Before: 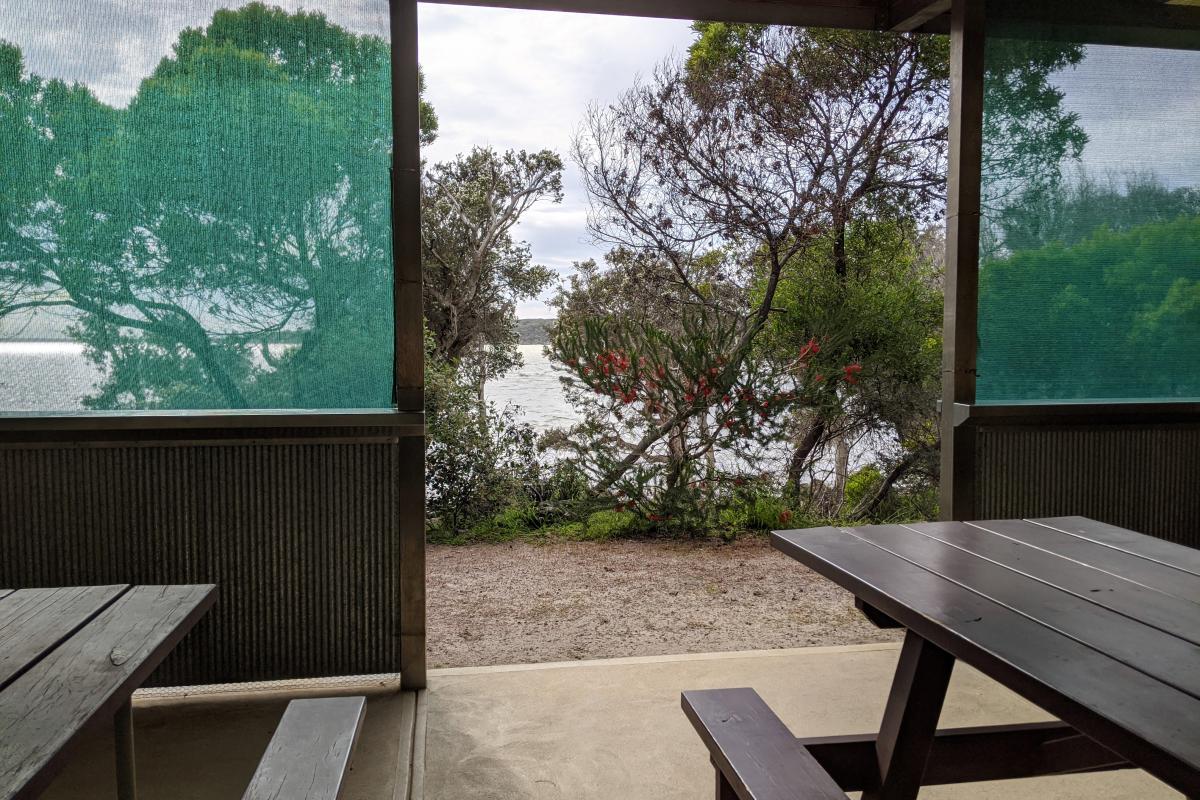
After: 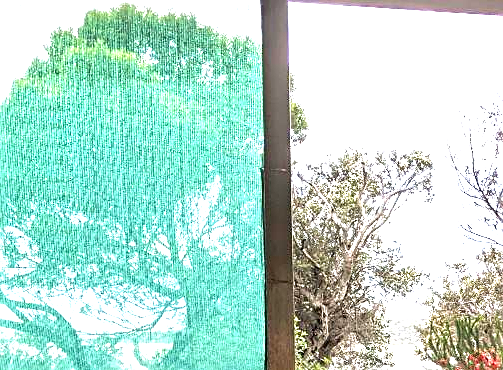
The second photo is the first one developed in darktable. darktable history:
crop and rotate: left 10.817%, top 0.062%, right 47.194%, bottom 53.626%
exposure: black level correction 0, exposure 2.327 EV, compensate exposure bias true, compensate highlight preservation false
sharpen: on, module defaults
